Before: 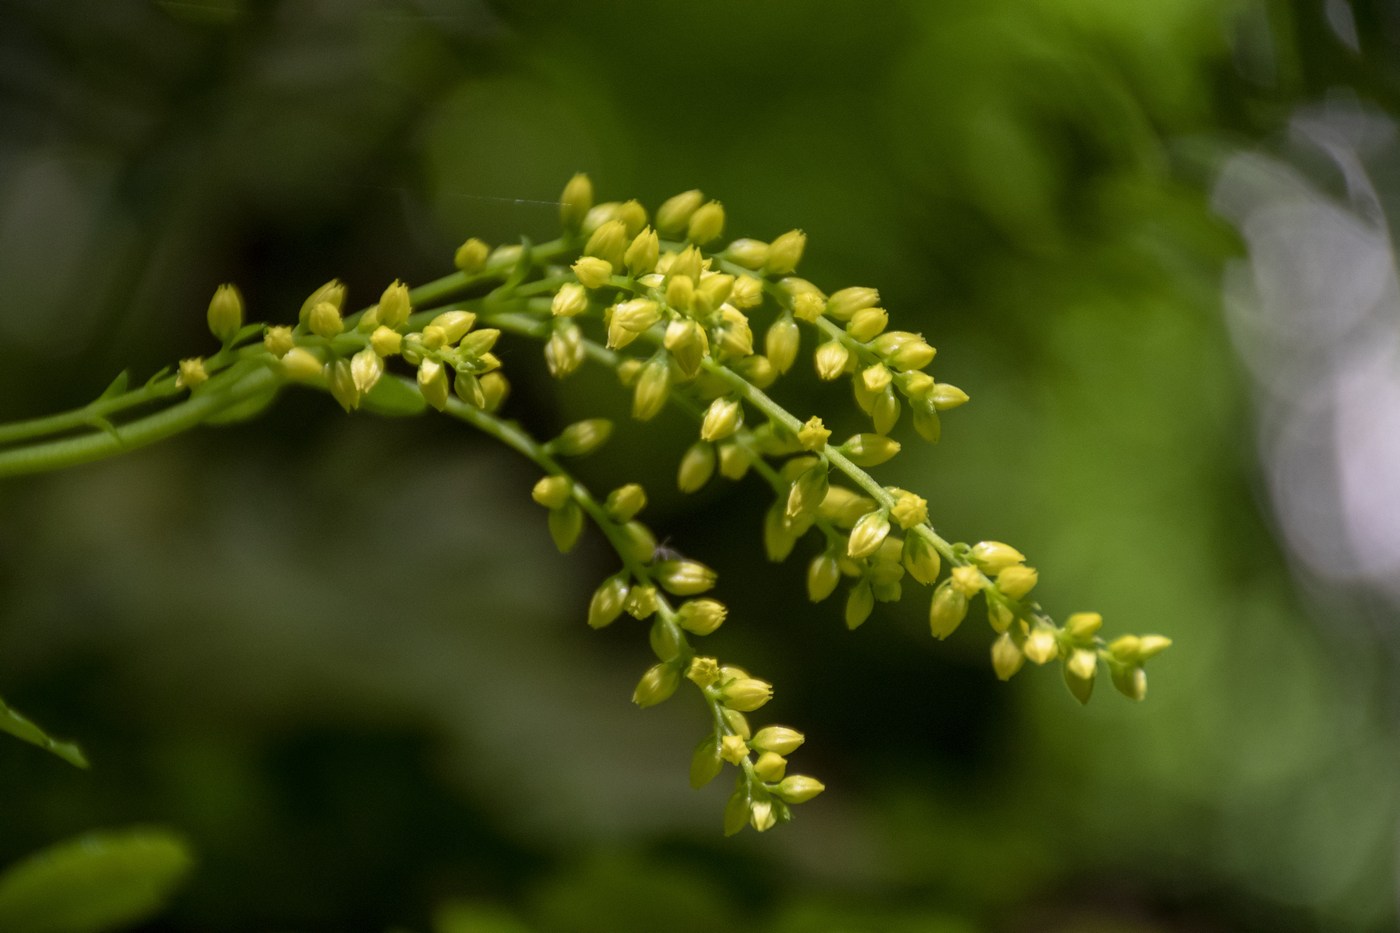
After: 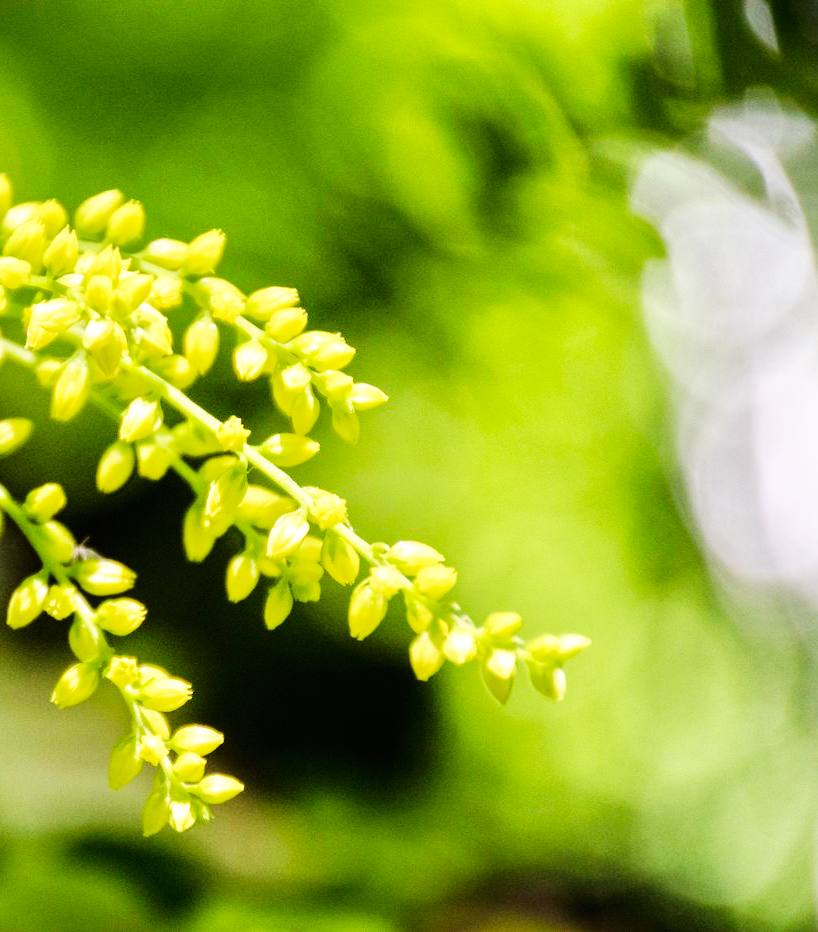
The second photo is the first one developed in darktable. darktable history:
crop: left 41.534%
base curve: curves: ch0 [(0, 0) (0.007, 0.004) (0.027, 0.03) (0.046, 0.07) (0.207, 0.54) (0.442, 0.872) (0.673, 0.972) (1, 1)], preserve colors none
tone equalizer: -7 EV 0.141 EV, -6 EV 0.57 EV, -5 EV 1.16 EV, -4 EV 1.35 EV, -3 EV 1.14 EV, -2 EV 0.6 EV, -1 EV 0.151 EV, mask exposure compensation -0.512 EV
